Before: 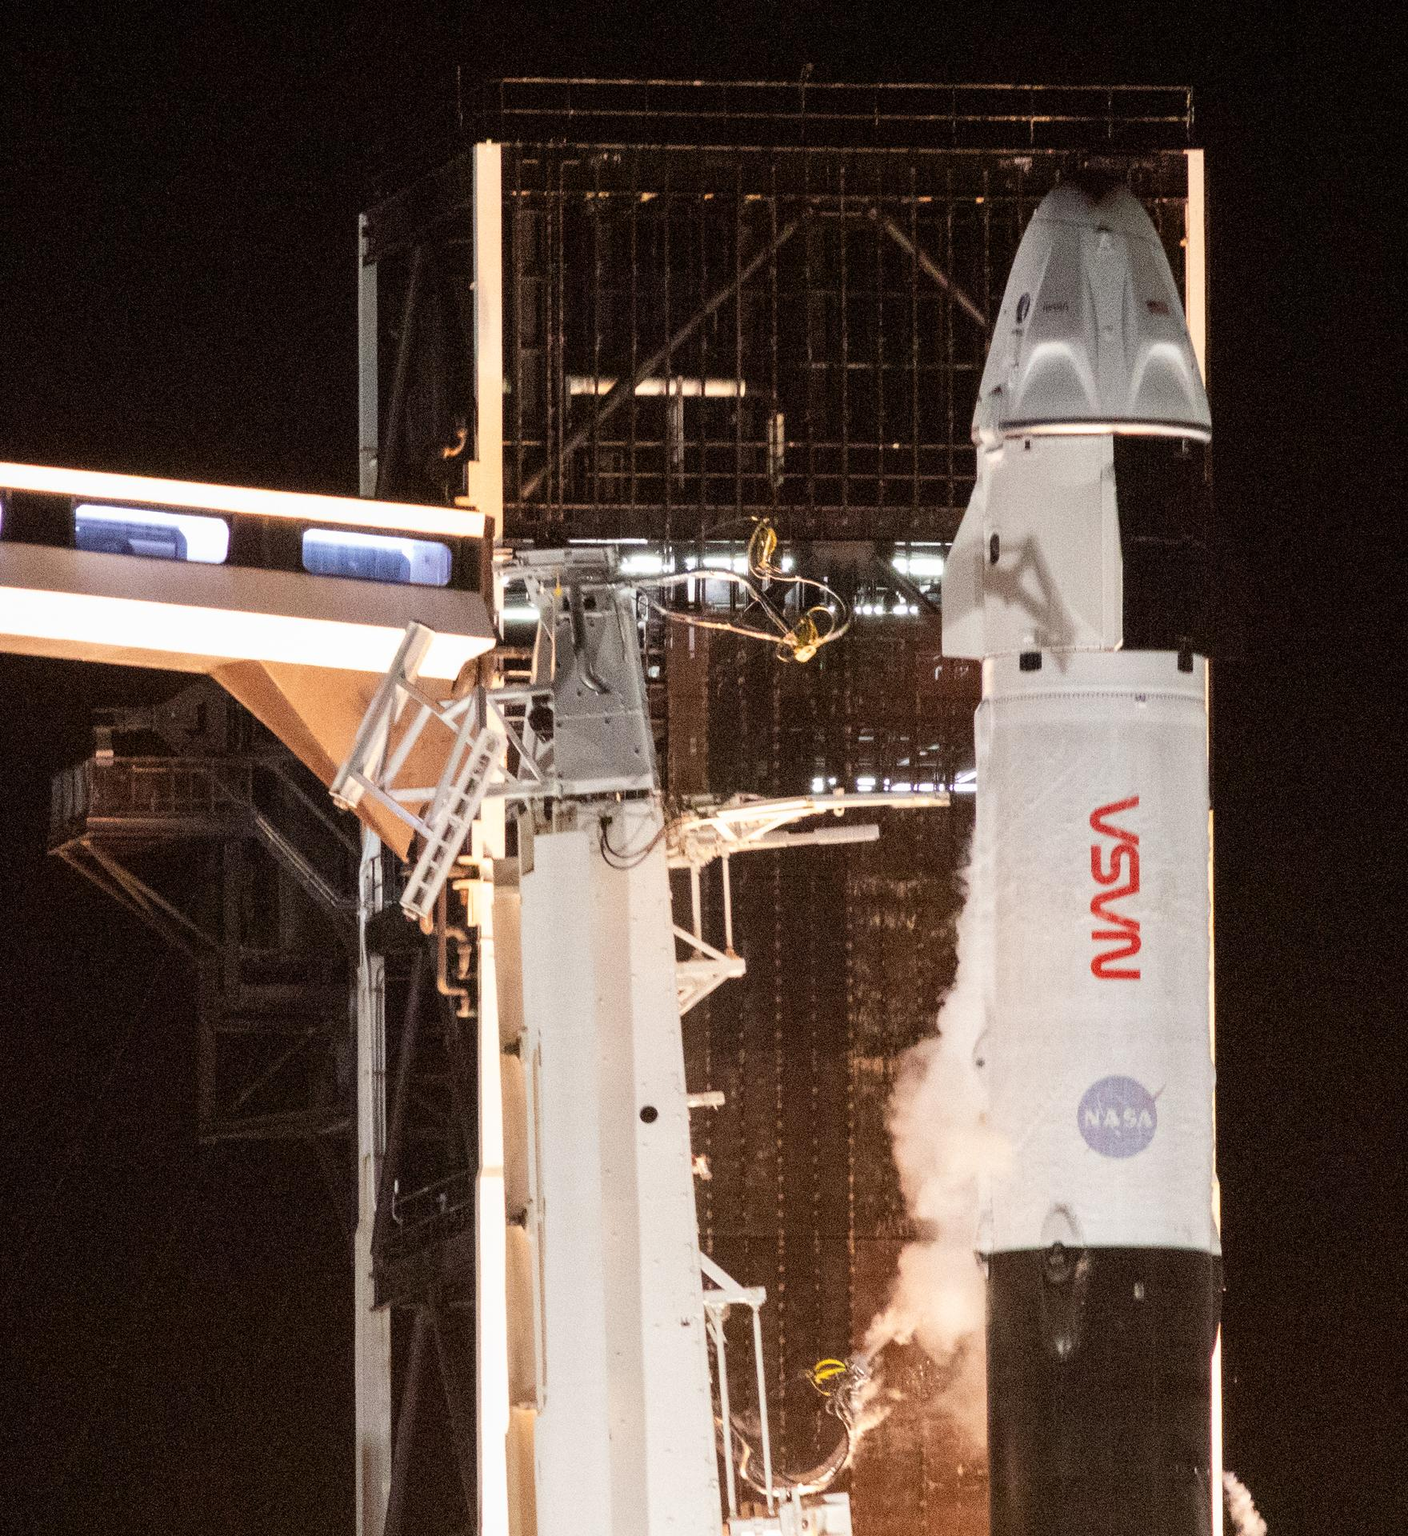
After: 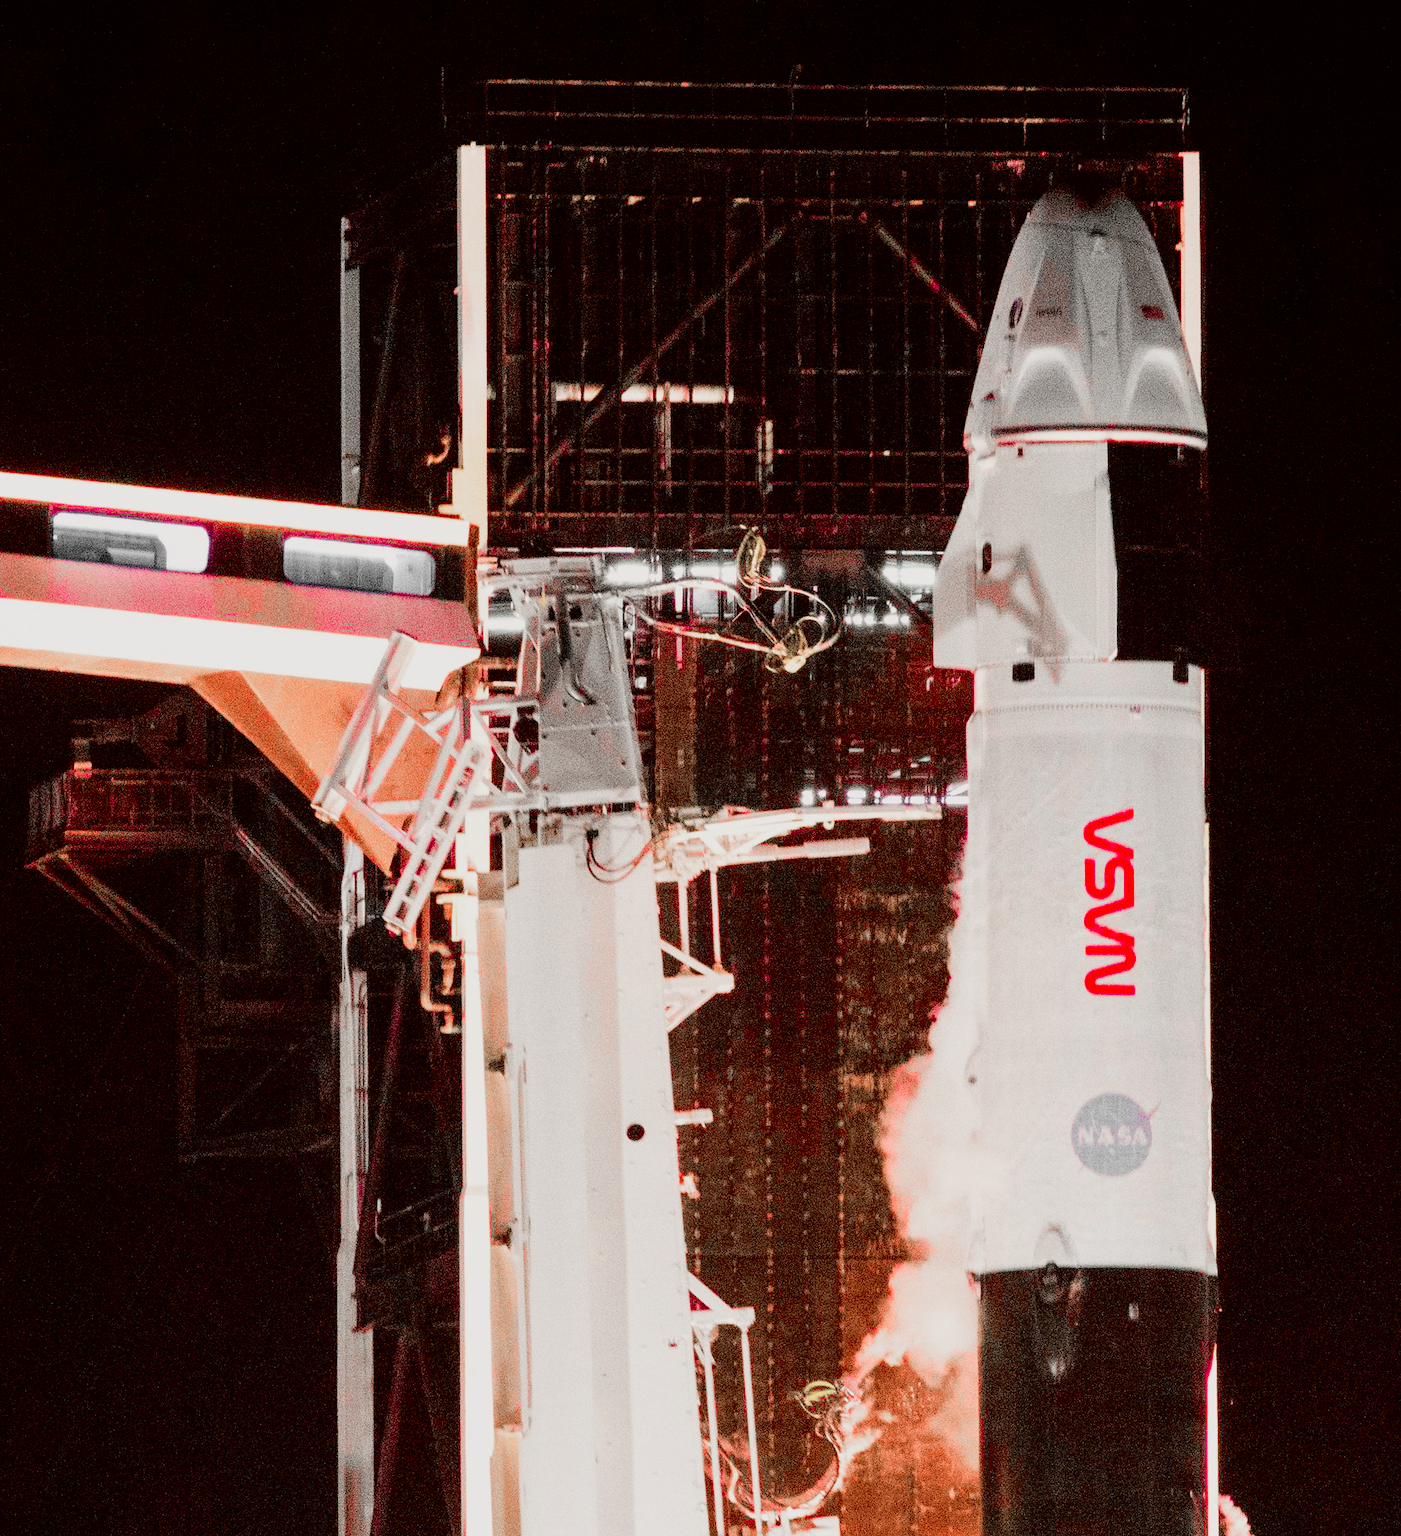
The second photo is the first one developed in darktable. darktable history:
velvia: on, module defaults
color correction: highlights b* -0.042, saturation 1.08
color zones: curves: ch1 [(0, 0.831) (0.08, 0.771) (0.157, 0.268) (0.241, 0.207) (0.562, -0.005) (0.714, -0.013) (0.876, 0.01) (1, 0.831)]
tone curve: curves: ch0 [(0, 0) (0.068, 0.031) (0.183, 0.13) (0.341, 0.319) (0.547, 0.545) (0.828, 0.817) (1, 0.968)]; ch1 [(0, 0) (0.23, 0.166) (0.34, 0.308) (0.371, 0.337) (0.429, 0.408) (0.477, 0.466) (0.499, 0.5) (0.529, 0.528) (0.559, 0.578) (0.743, 0.798) (1, 1)]; ch2 [(0, 0) (0.431, 0.419) (0.495, 0.502) (0.524, 0.525) (0.568, 0.543) (0.6, 0.597) (0.634, 0.644) (0.728, 0.722) (1, 1)], color space Lab, independent channels, preserve colors none
crop: left 1.692%, right 0.268%, bottom 1.535%
color balance rgb: perceptual saturation grading › global saturation 20%, perceptual saturation grading › highlights -24.825%, perceptual saturation grading › shadows 49.303%, perceptual brilliance grading › global brilliance 10.435%, global vibrance 20.195%
tone equalizer: smoothing diameter 2.22%, edges refinement/feathering 20.37, mask exposure compensation -1.57 EV, filter diffusion 5
filmic rgb: black relative exposure -7.65 EV, white relative exposure 3.97 EV, hardness 4.02, contrast 1.095, highlights saturation mix -30.55%
